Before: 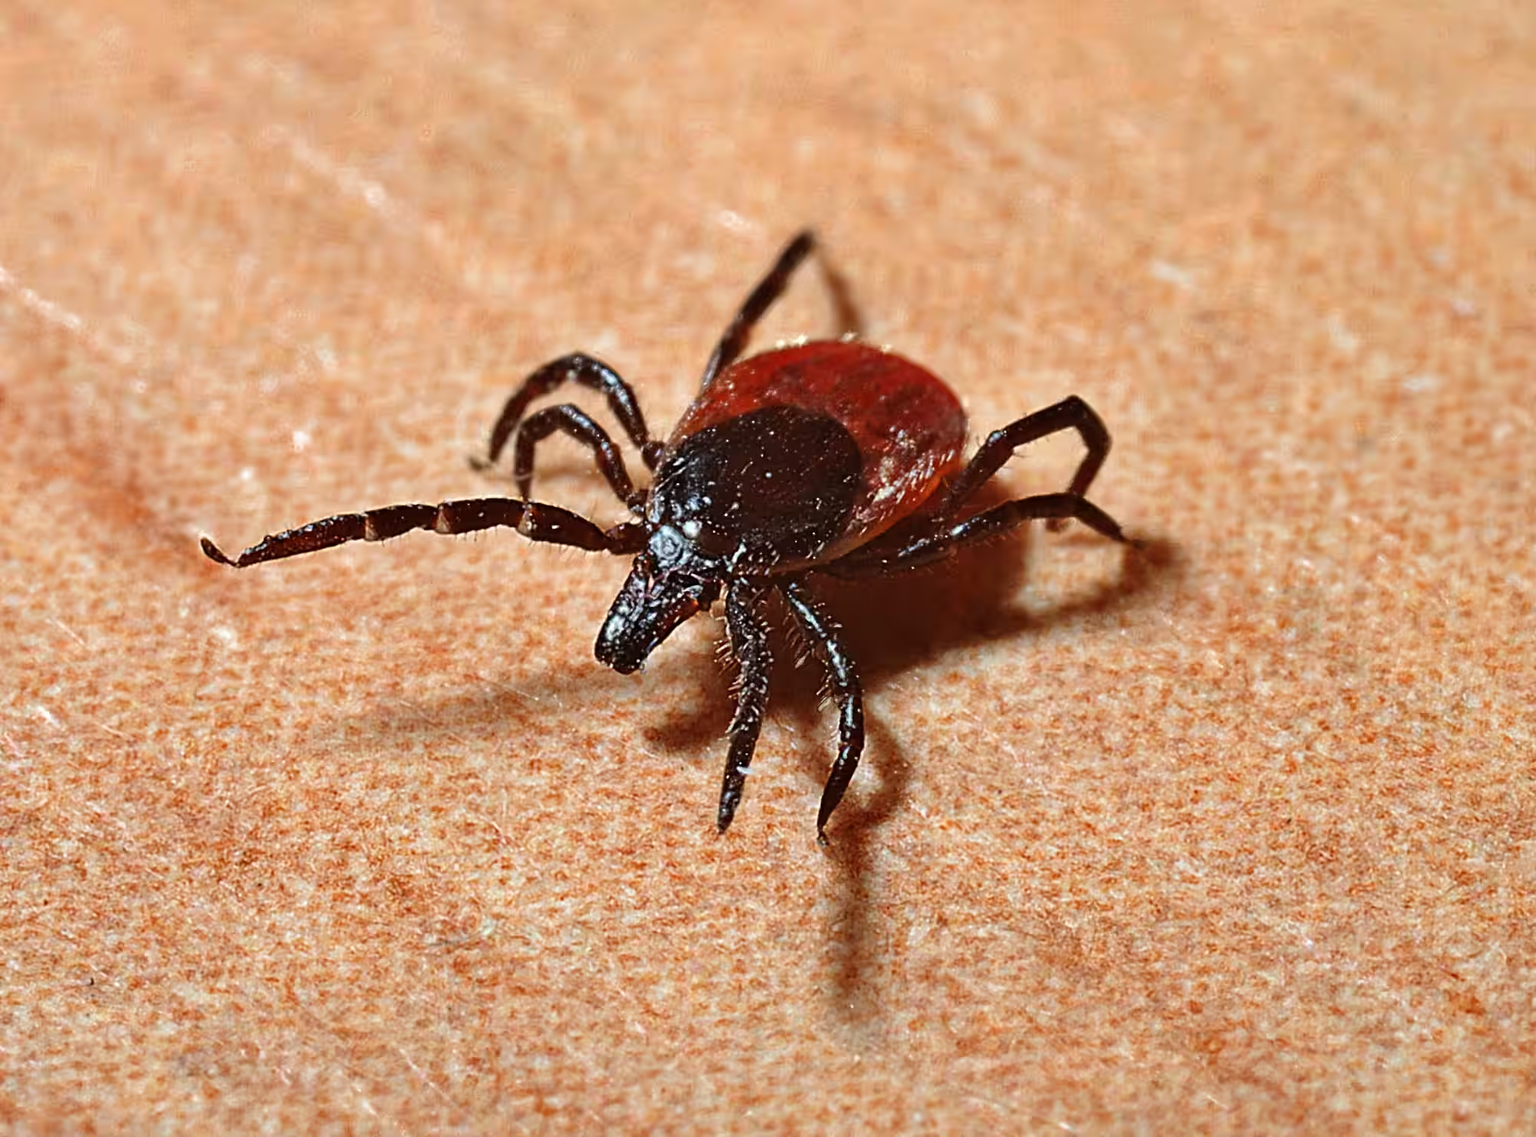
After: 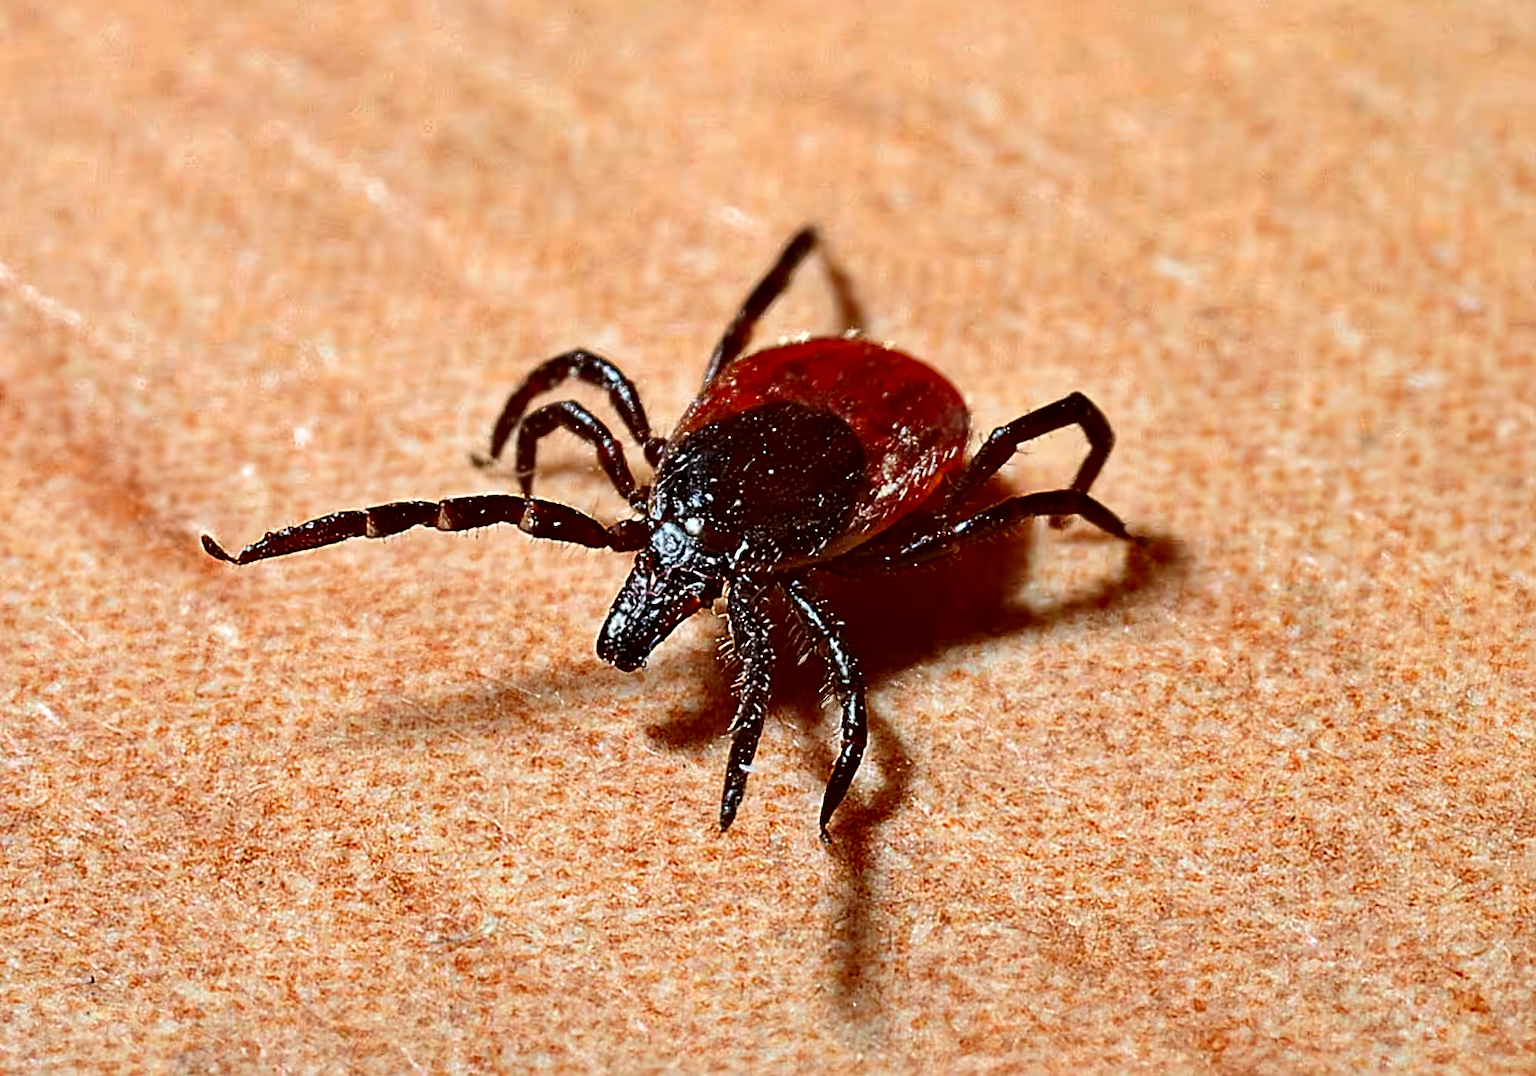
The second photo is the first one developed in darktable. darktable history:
exposure: black level correction 0.007, compensate highlight preservation false
contrast brightness saturation: contrast 0.15, brightness -0.01, saturation 0.1
crop: top 0.448%, right 0.264%, bottom 5.045%
sharpen: on, module defaults
color correction: saturation 0.99
